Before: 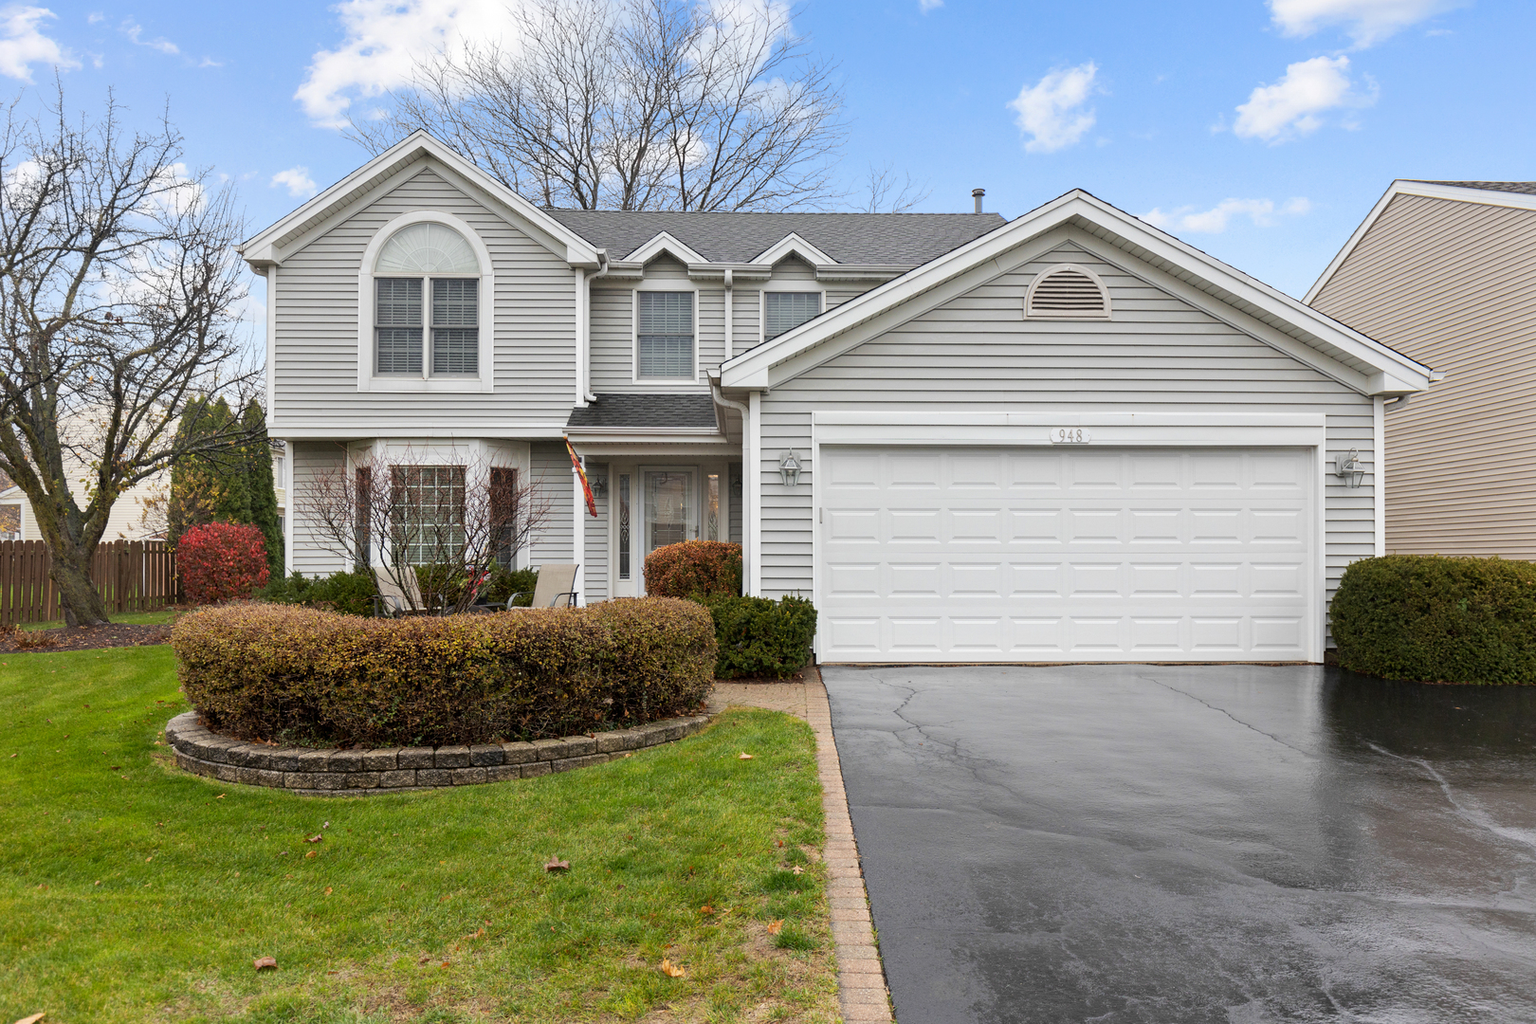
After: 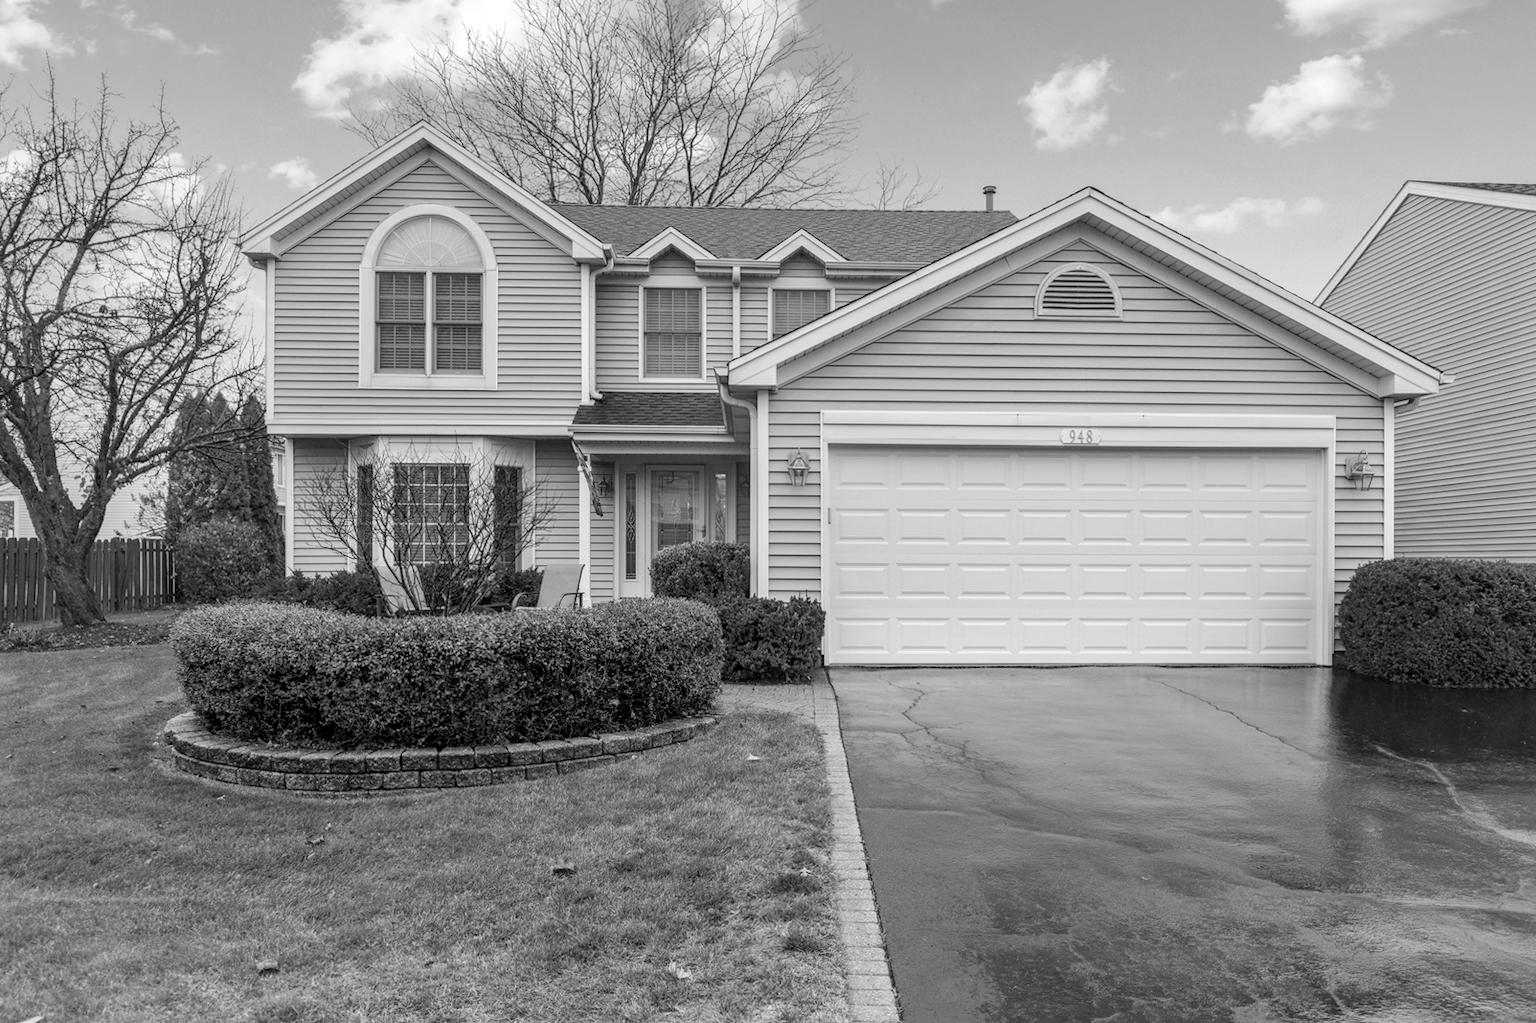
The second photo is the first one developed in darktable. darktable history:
local contrast: highlights 0%, shadows 0%, detail 133%
monochrome: a 32, b 64, size 2.3
rotate and perspective: rotation 0.174°, lens shift (vertical) 0.013, lens shift (horizontal) 0.019, shear 0.001, automatic cropping original format, crop left 0.007, crop right 0.991, crop top 0.016, crop bottom 0.997
